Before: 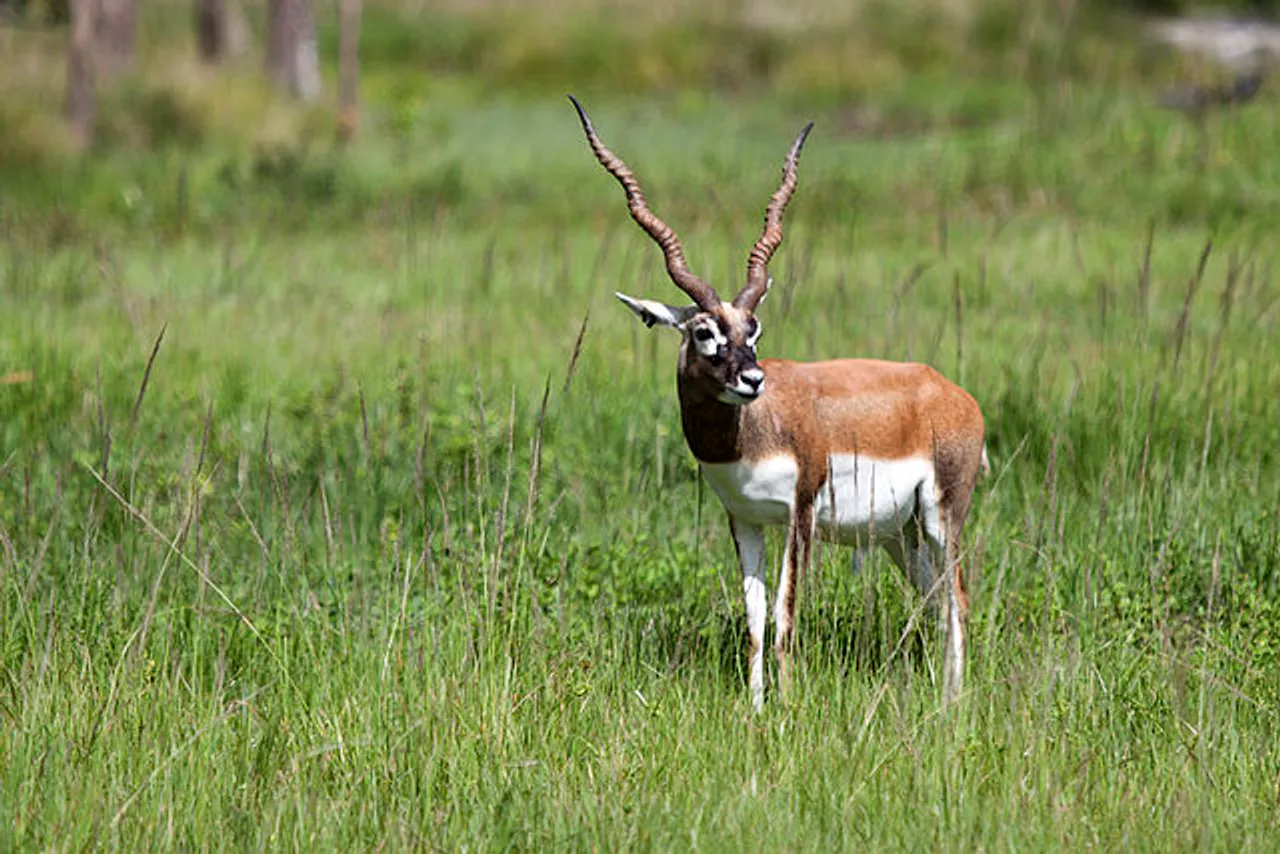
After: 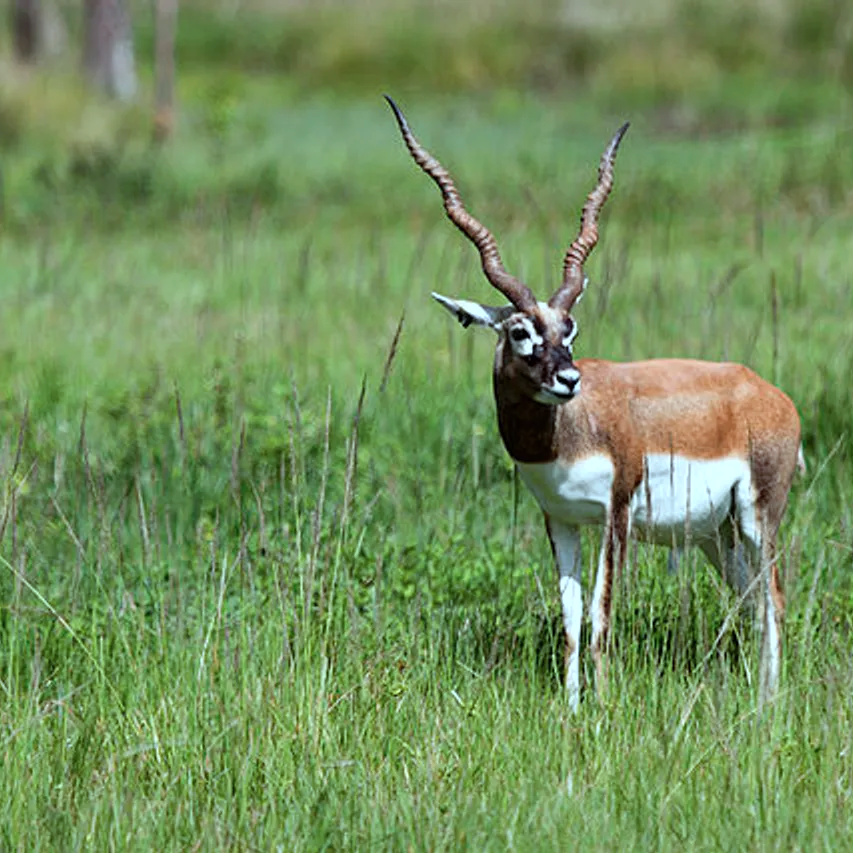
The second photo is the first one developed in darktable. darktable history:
crop and rotate: left 14.385%, right 18.948%
color correction: highlights a* -10.04, highlights b* -10.37
